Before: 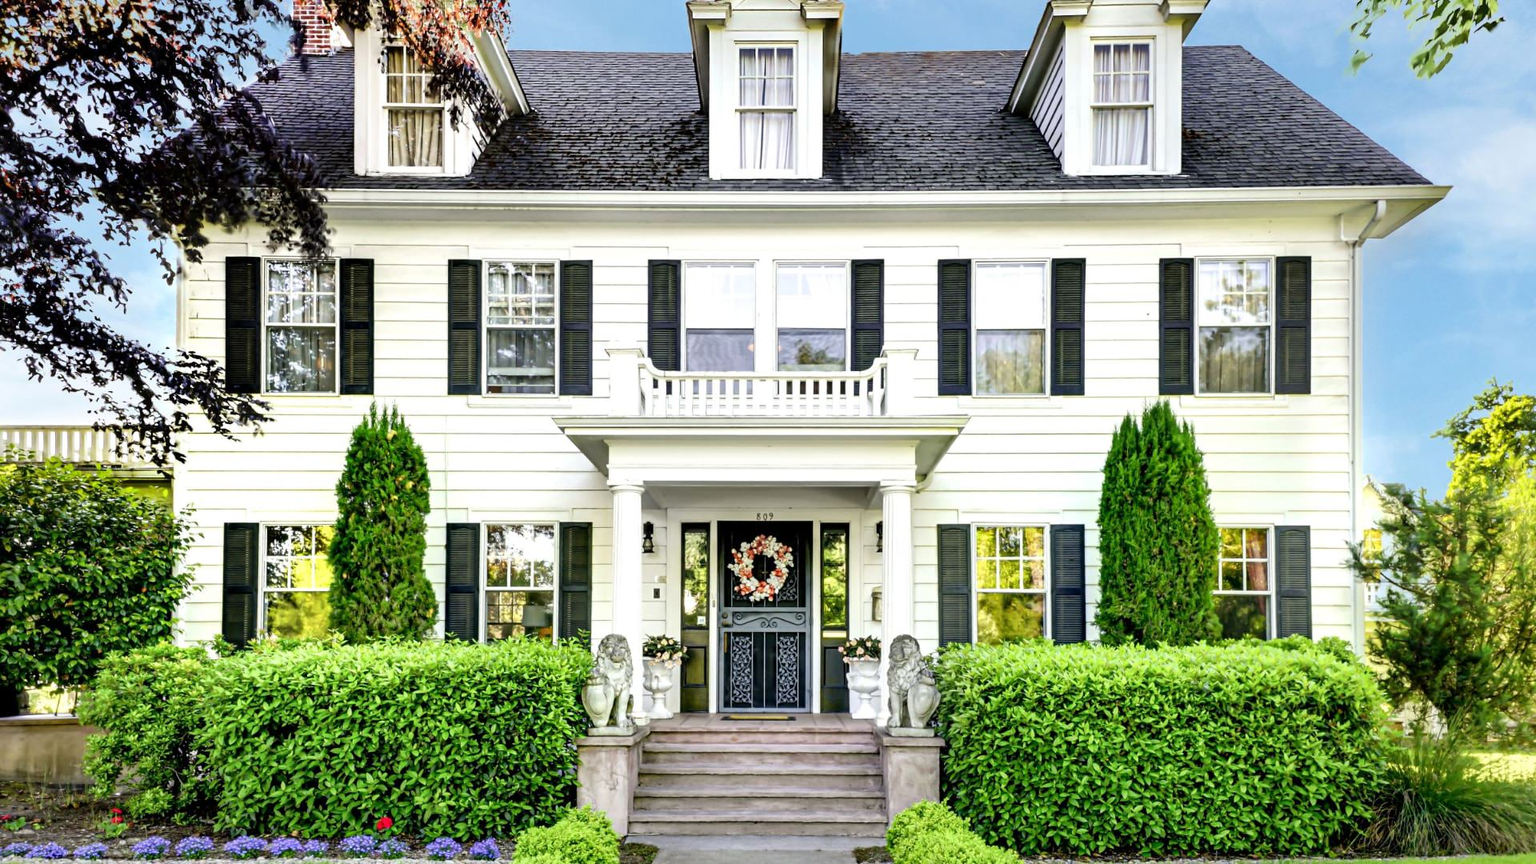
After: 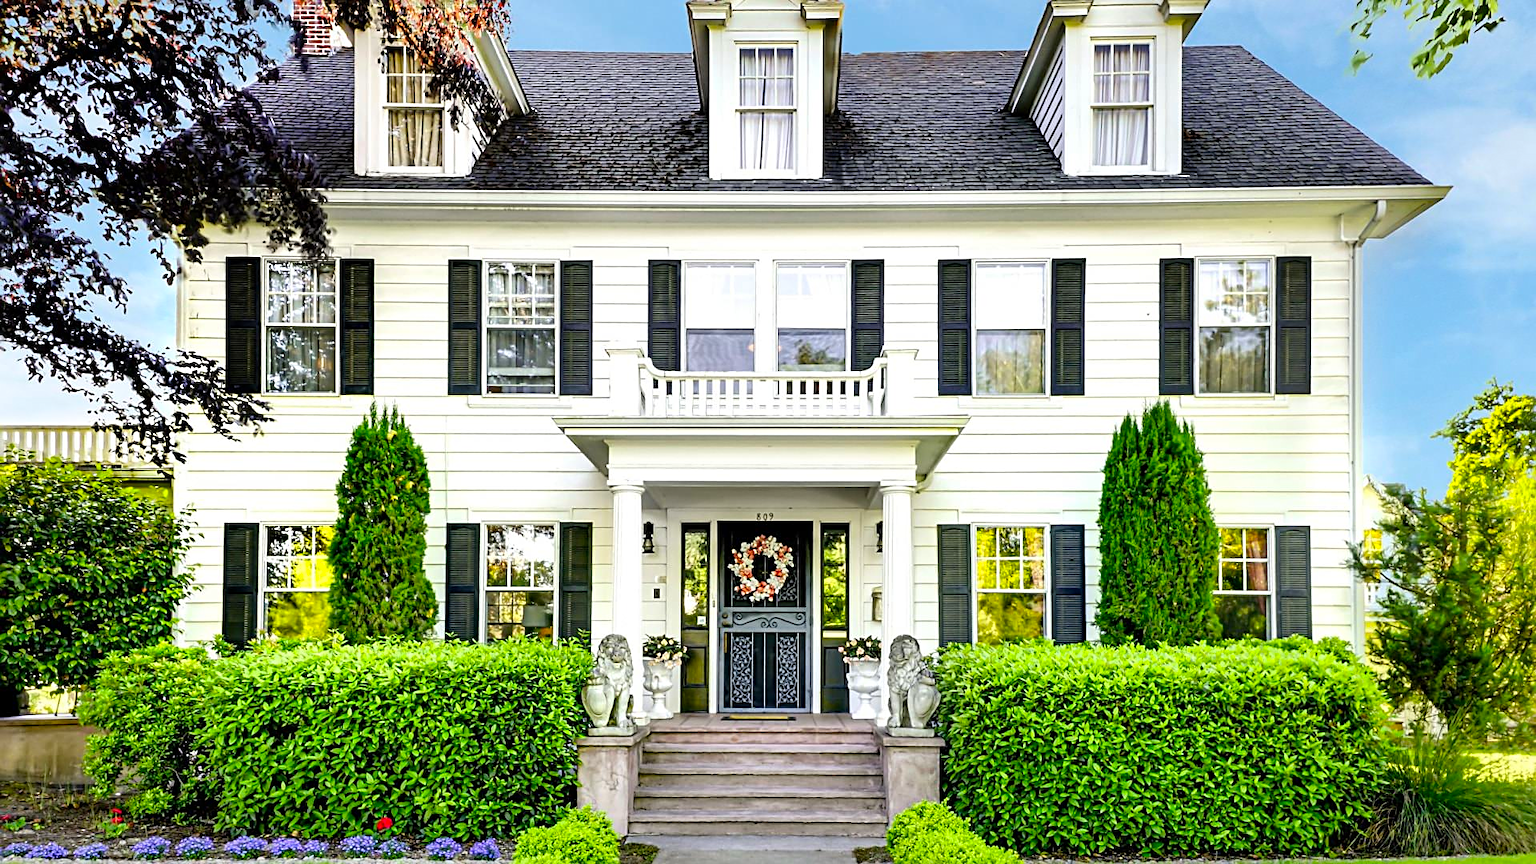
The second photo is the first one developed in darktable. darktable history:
color balance: output saturation 120%
sharpen: on, module defaults
